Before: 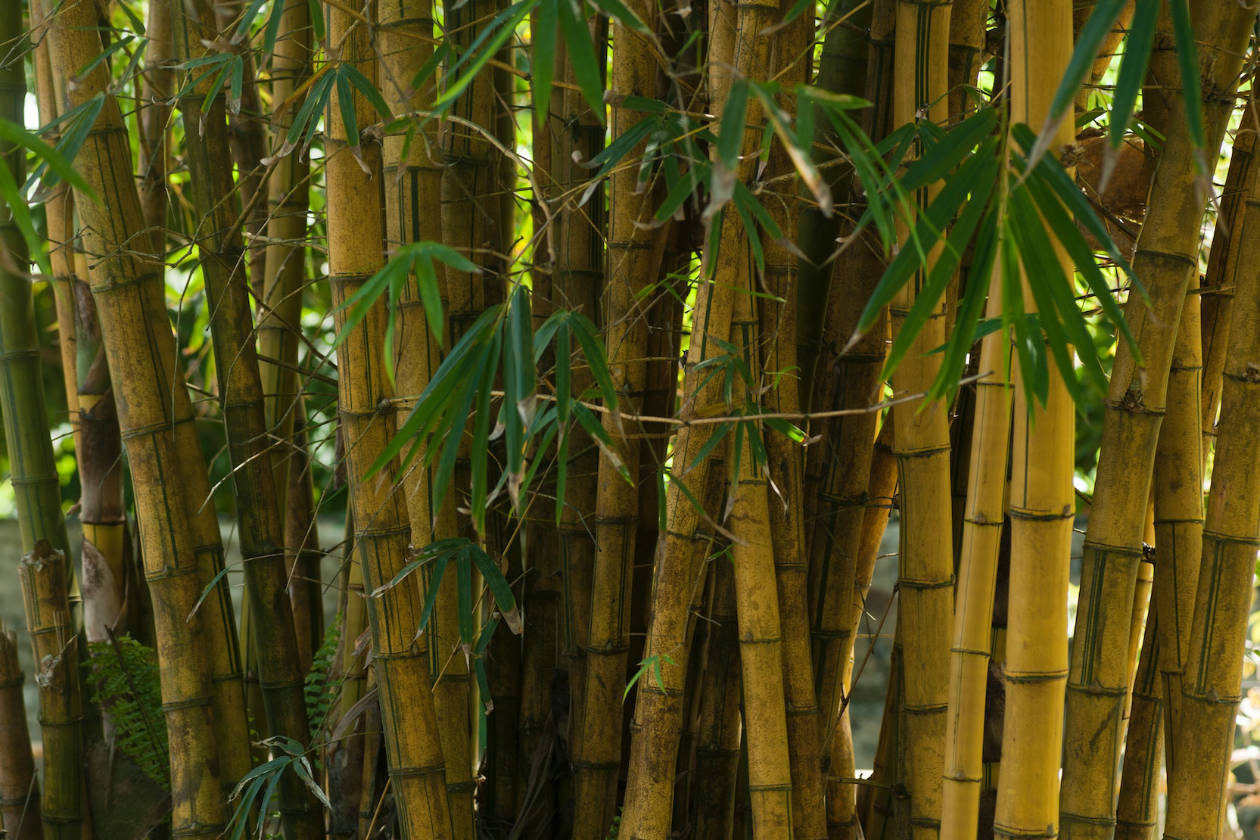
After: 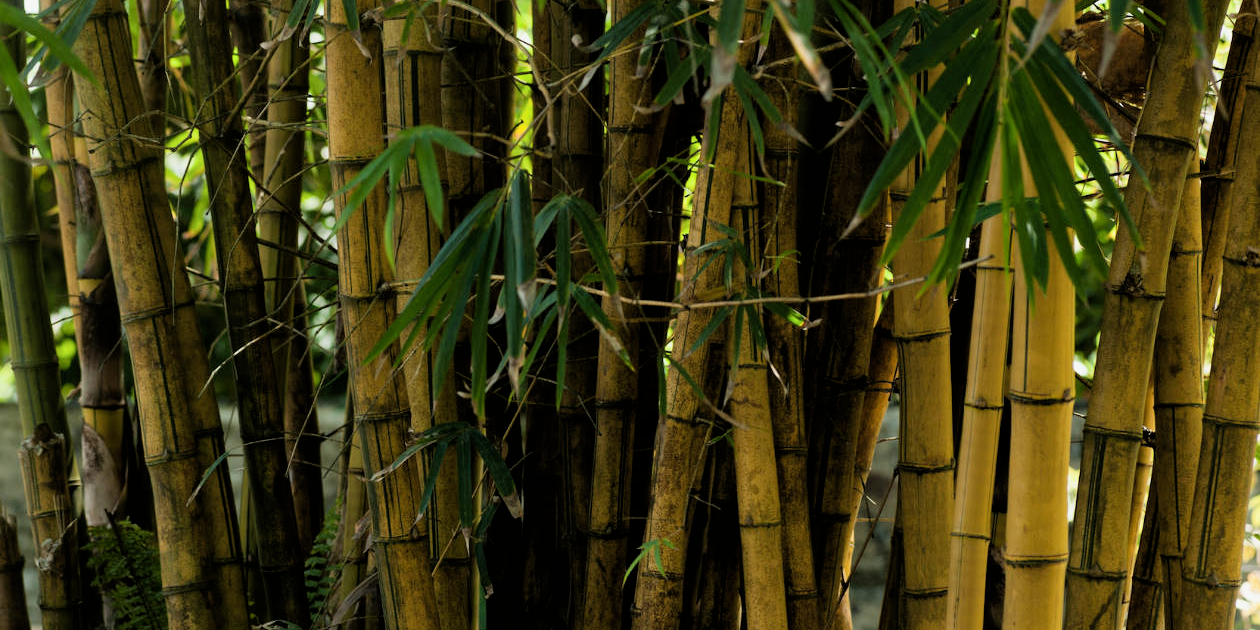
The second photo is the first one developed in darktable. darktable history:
crop: top 13.819%, bottom 11.169%
filmic rgb: black relative exposure -4.93 EV, white relative exposure 2.84 EV, hardness 3.72
